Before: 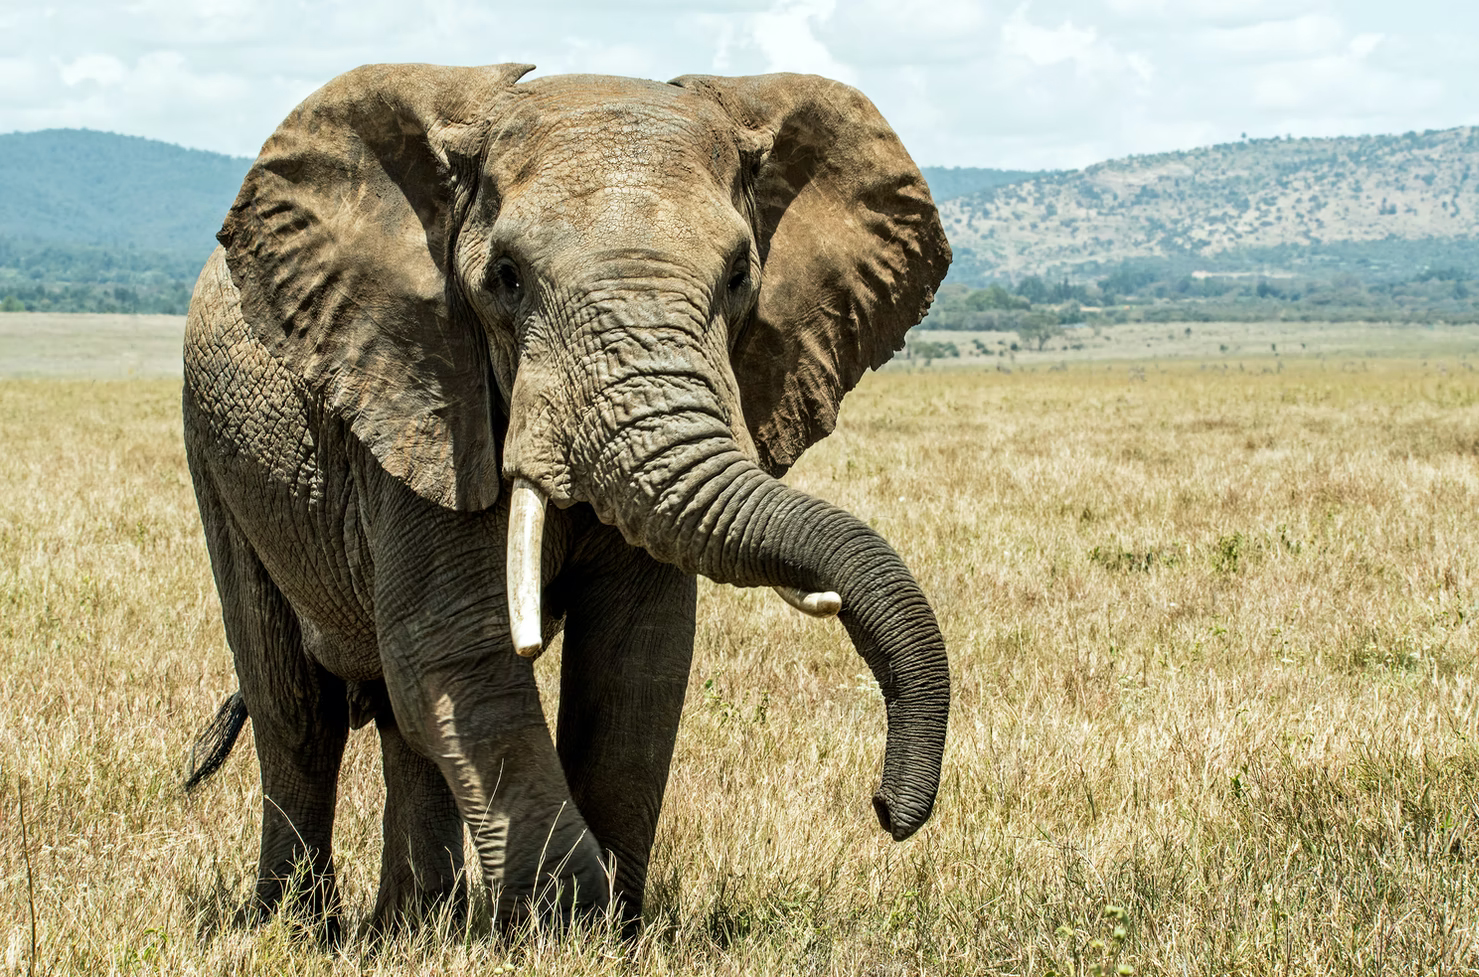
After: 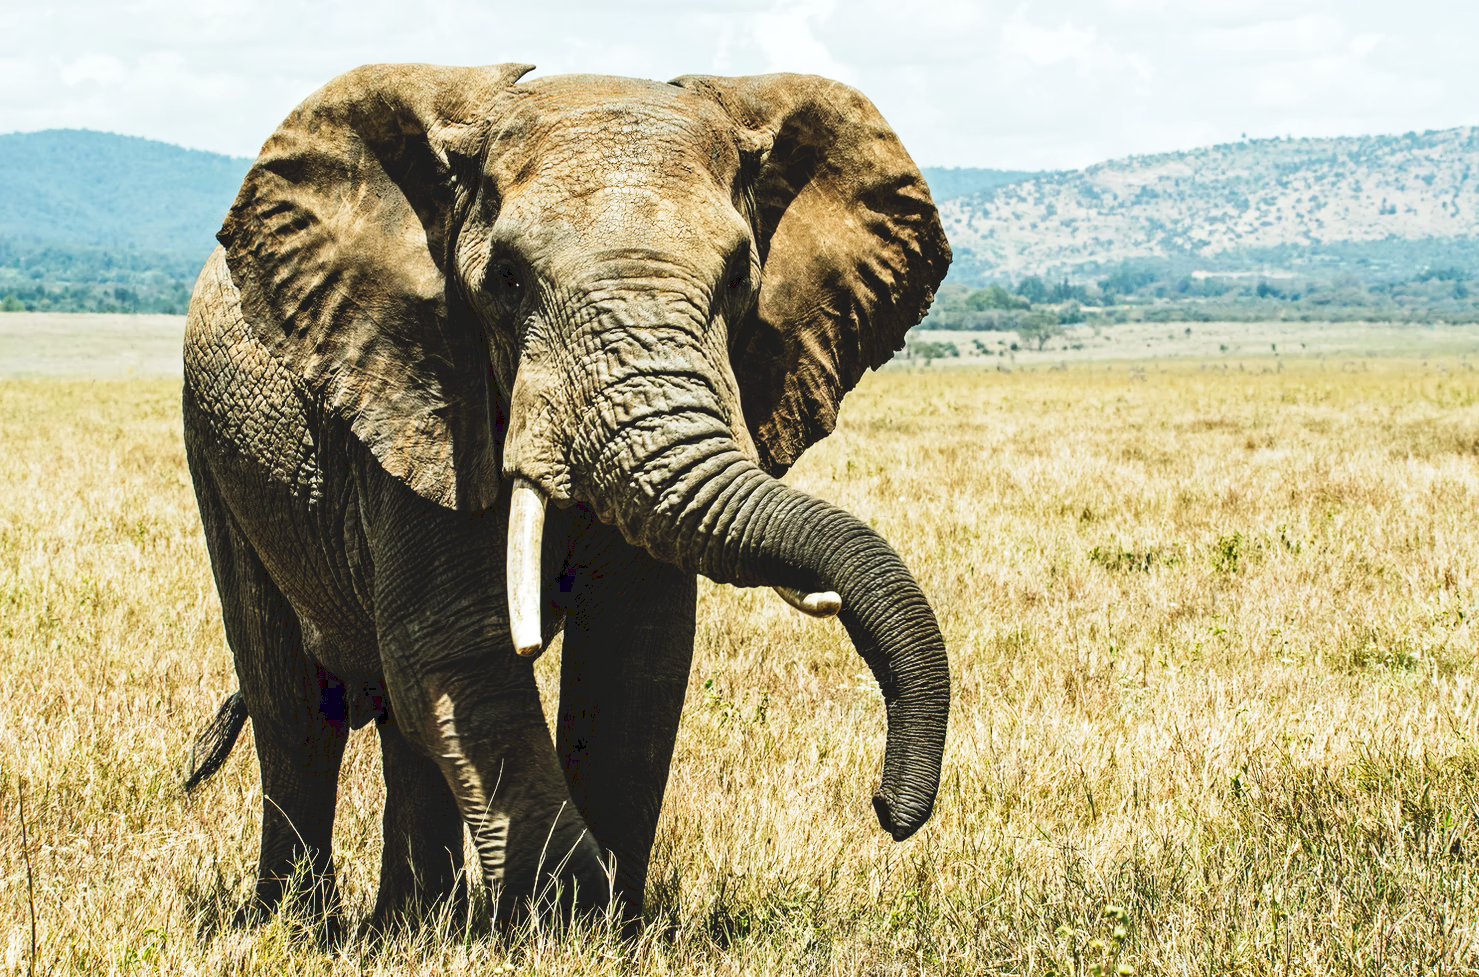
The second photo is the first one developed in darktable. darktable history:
tone curve: curves: ch0 [(0, 0) (0.003, 0.103) (0.011, 0.103) (0.025, 0.105) (0.044, 0.108) (0.069, 0.108) (0.1, 0.111) (0.136, 0.121) (0.177, 0.145) (0.224, 0.174) (0.277, 0.223) (0.335, 0.289) (0.399, 0.374) (0.468, 0.47) (0.543, 0.579) (0.623, 0.687) (0.709, 0.787) (0.801, 0.879) (0.898, 0.942) (1, 1)], preserve colors none
